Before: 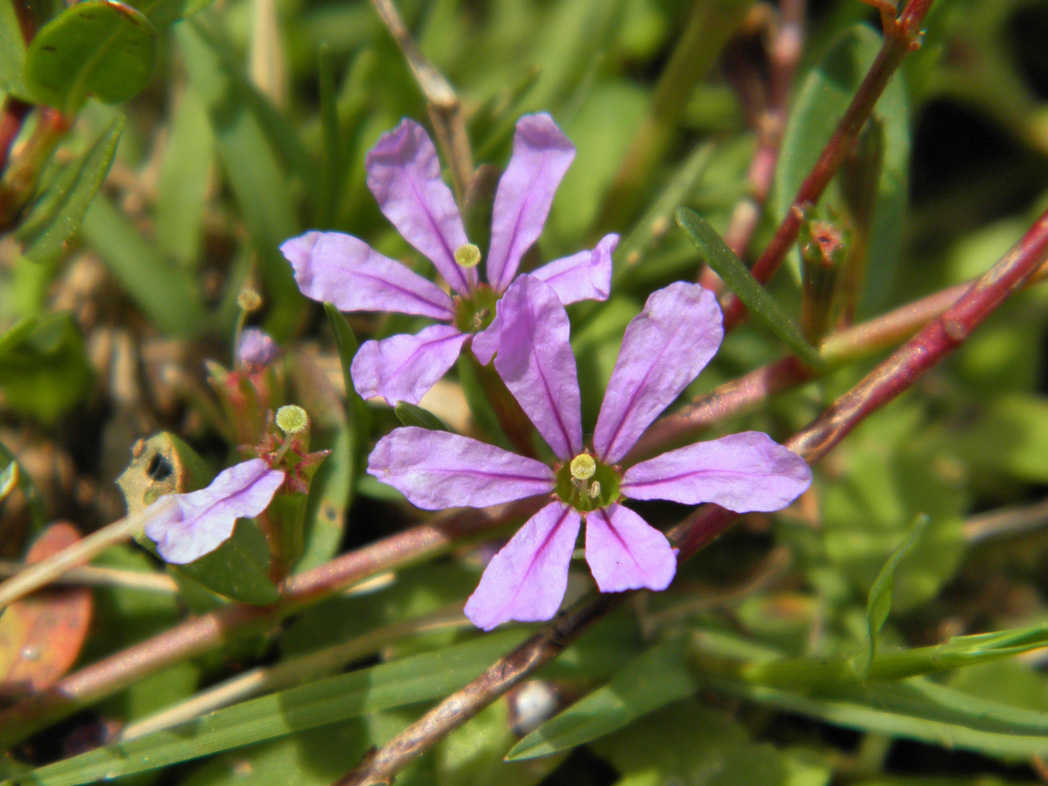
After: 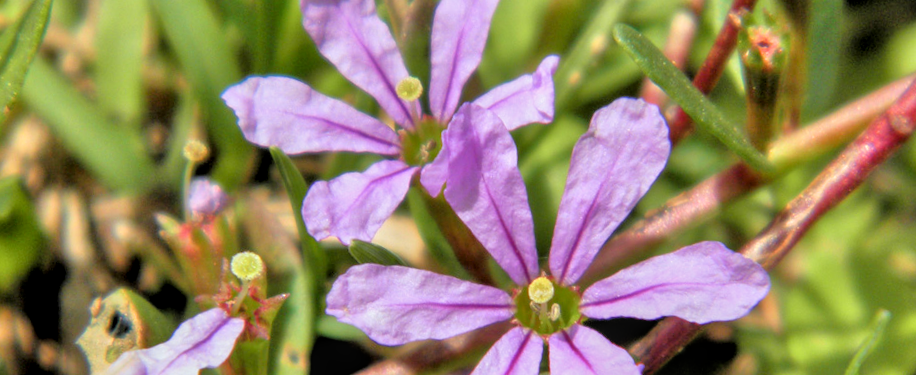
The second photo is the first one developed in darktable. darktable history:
local contrast: on, module defaults
rotate and perspective: rotation -4.57°, crop left 0.054, crop right 0.944, crop top 0.087, crop bottom 0.914
tone equalizer: -7 EV 0.15 EV, -6 EV 0.6 EV, -5 EV 1.15 EV, -4 EV 1.33 EV, -3 EV 1.15 EV, -2 EV 0.6 EV, -1 EV 0.15 EV, mask exposure compensation -0.5 EV
crop: left 1.744%, top 19.225%, right 5.069%, bottom 28.357%
filmic rgb: black relative exposure -5 EV, white relative exposure 3.2 EV, hardness 3.42, contrast 1.2, highlights saturation mix -30%
